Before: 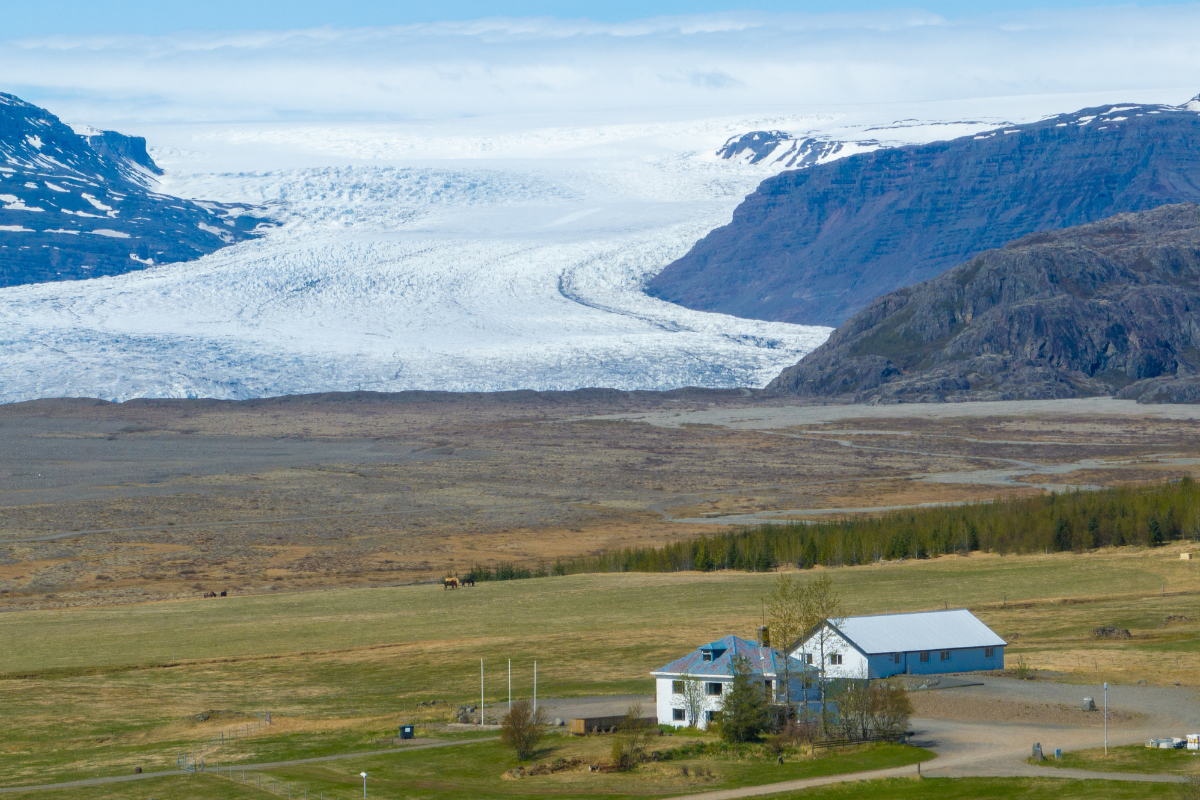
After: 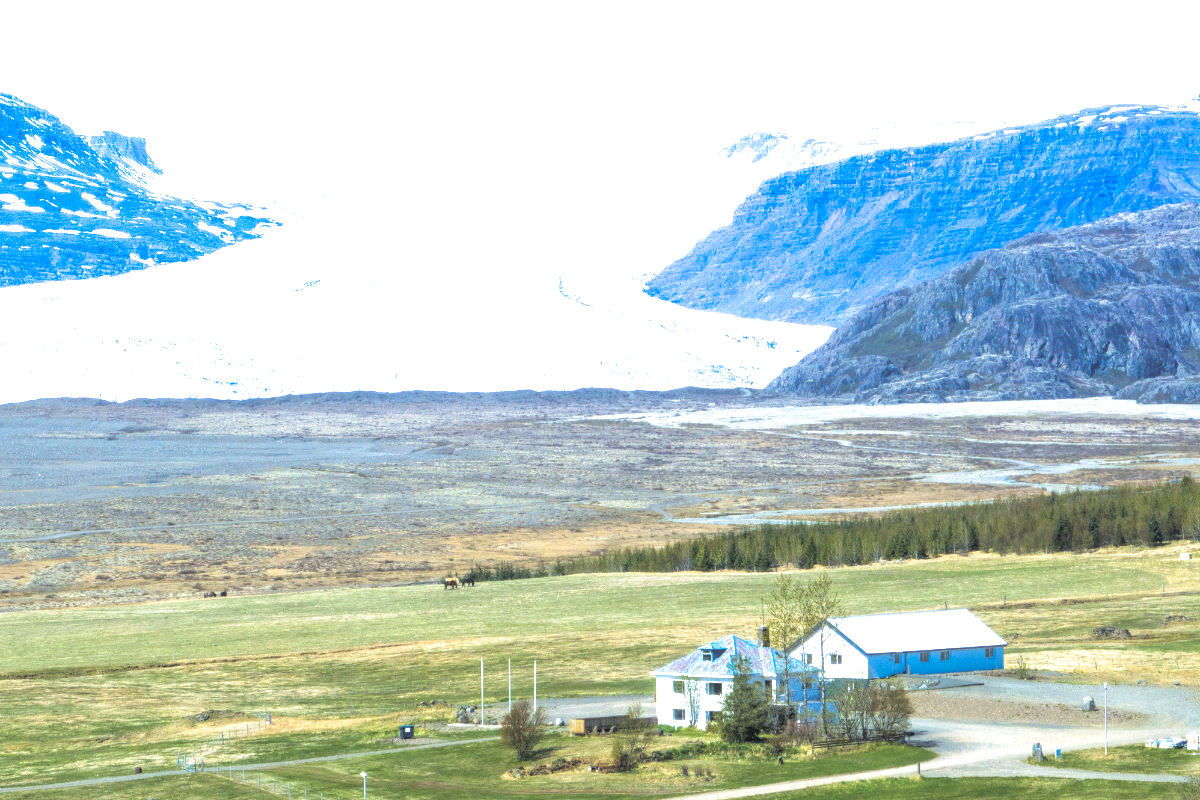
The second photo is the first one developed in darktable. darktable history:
split-toning: shadows › hue 36°, shadows › saturation 0.05, highlights › hue 10.8°, highlights › saturation 0.15, compress 40%
local contrast: on, module defaults
color calibration: illuminant F (fluorescent), F source F9 (Cool White Deluxe 4150 K) – high CRI, x 0.374, y 0.373, temperature 4158.34 K
exposure: black level correction 0, exposure 1.5 EV, compensate highlight preservation false
